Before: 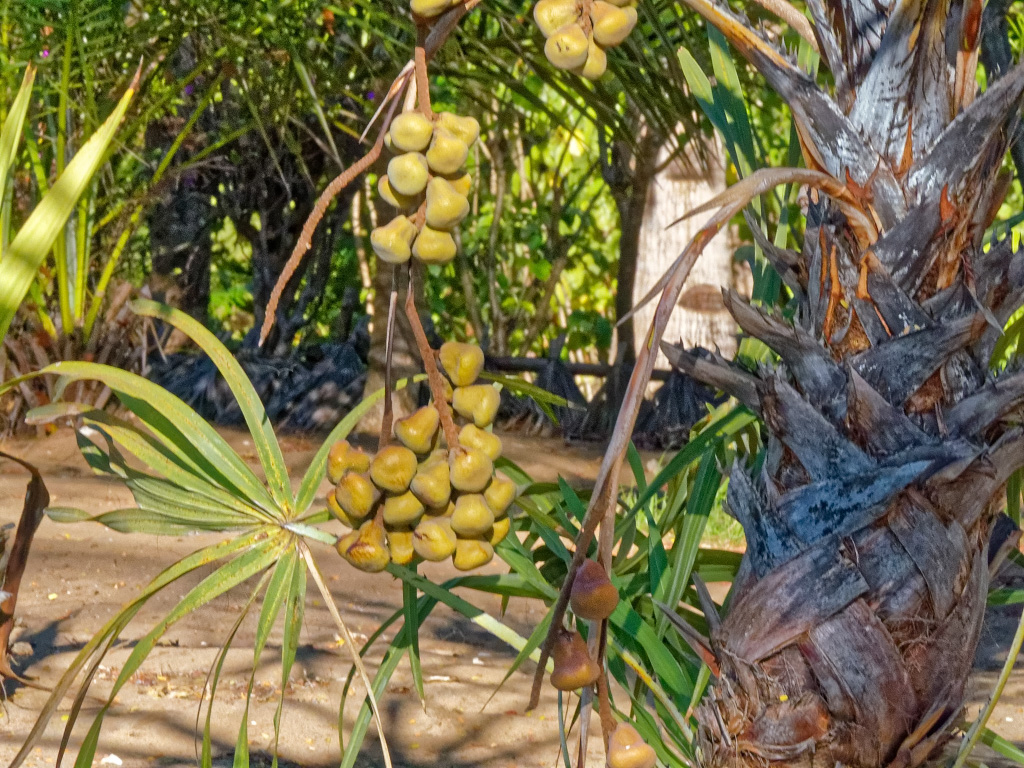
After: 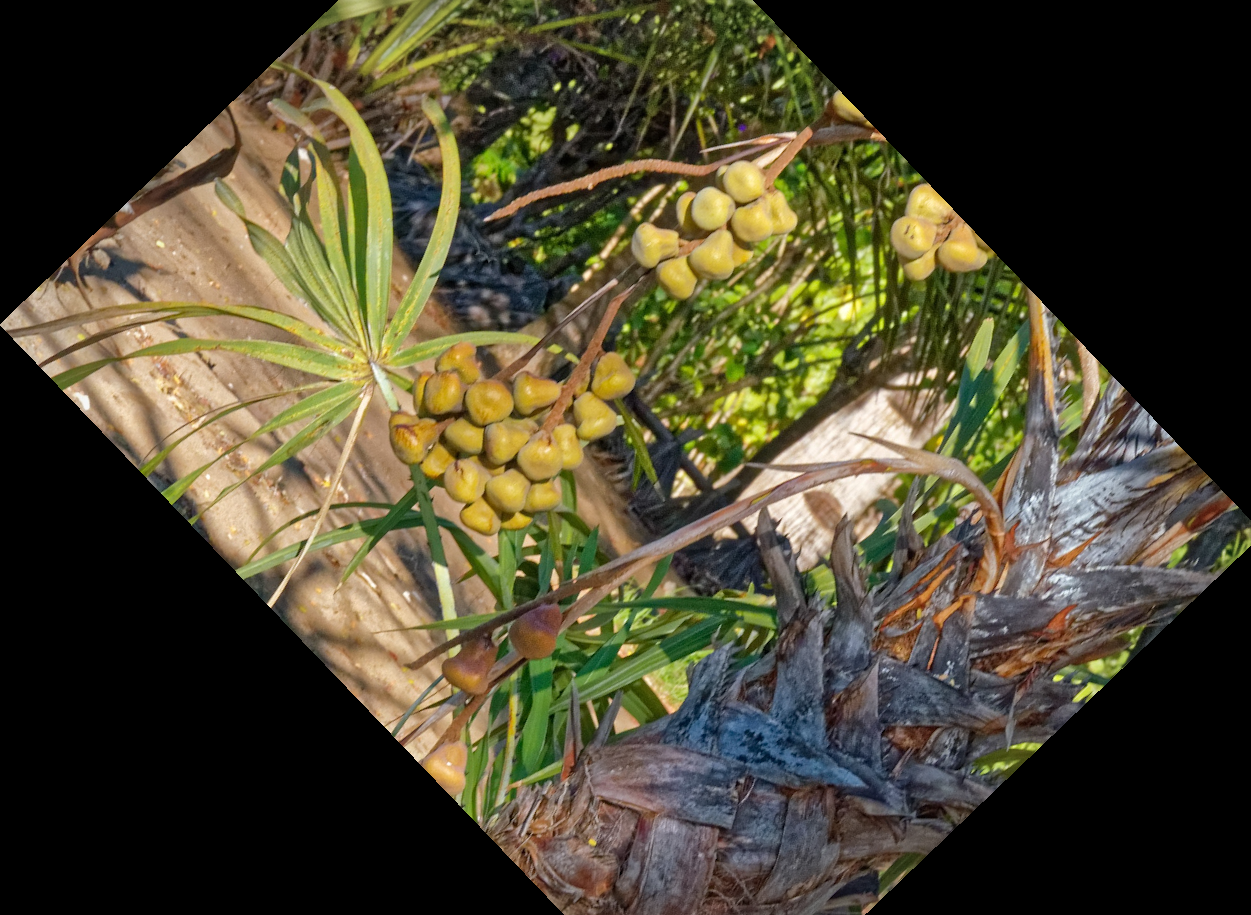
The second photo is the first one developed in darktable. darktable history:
vignetting: automatic ratio true
crop and rotate: angle -46.26°, top 16.234%, right 0.912%, bottom 11.704%
